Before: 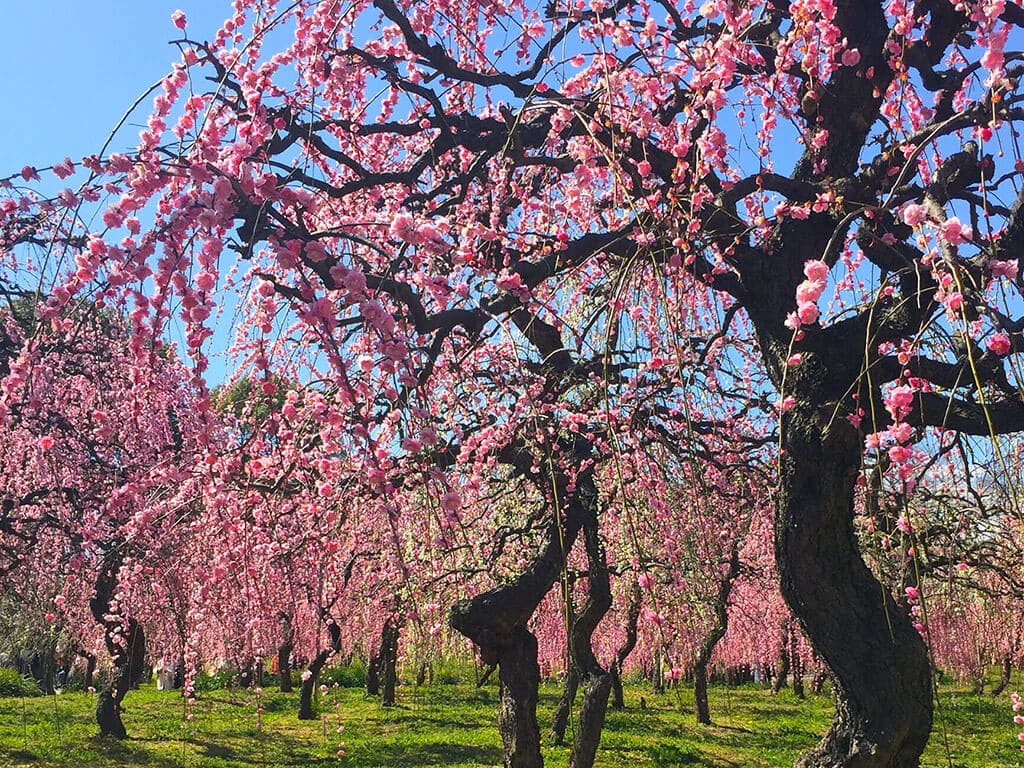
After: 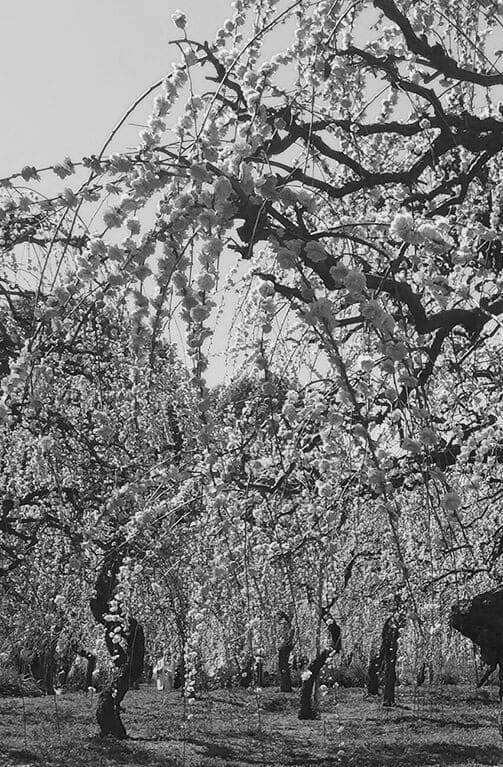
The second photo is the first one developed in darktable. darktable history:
exposure: exposure -0.021 EV, compensate highlight preservation false
color calibration: output gray [0.253, 0.26, 0.487, 0], gray › normalize channels true, illuminant same as pipeline (D50), adaptation XYZ, x 0.346, y 0.359, gamut compression 0
crop and rotate: left 0%, top 0%, right 50.845%
